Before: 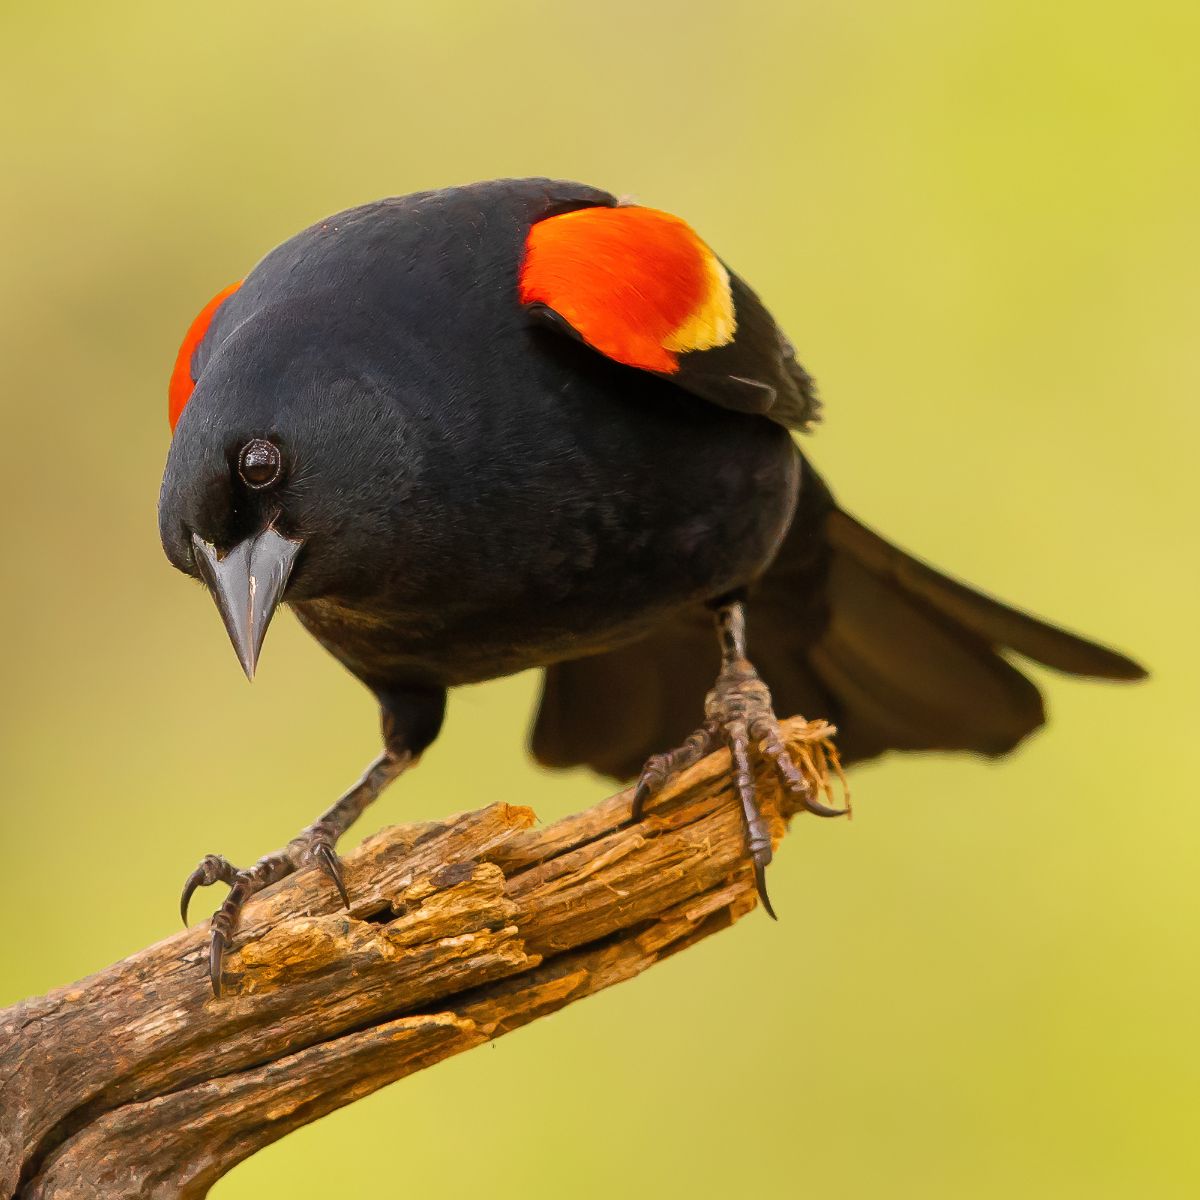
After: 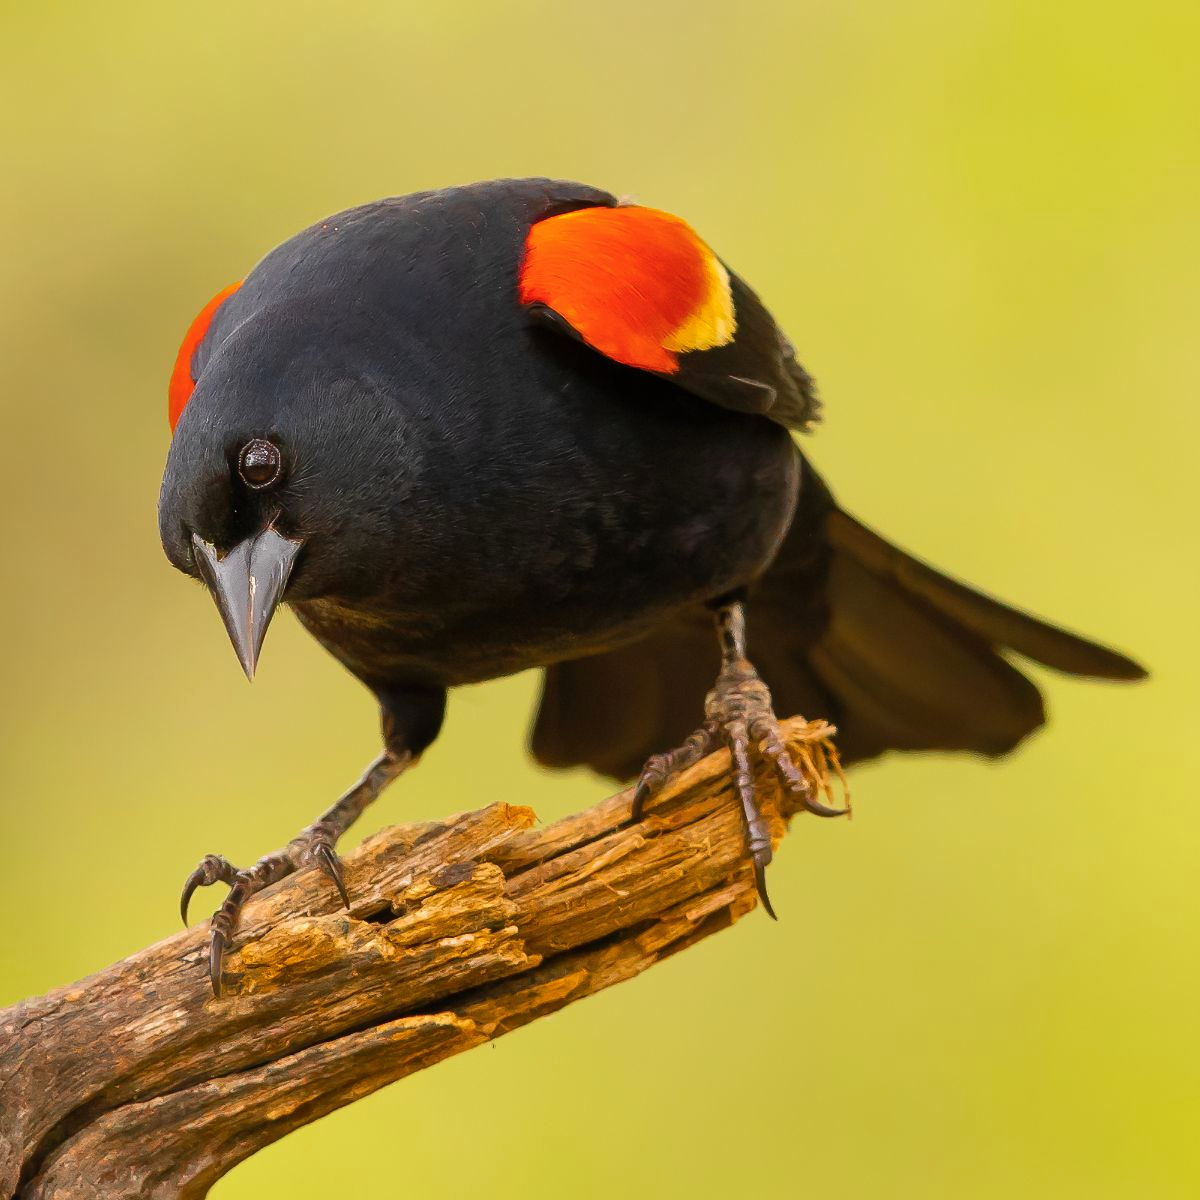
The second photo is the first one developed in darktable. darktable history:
color balance rgb: power › hue 312.85°, perceptual saturation grading › global saturation -0.028%, global vibrance 20%
